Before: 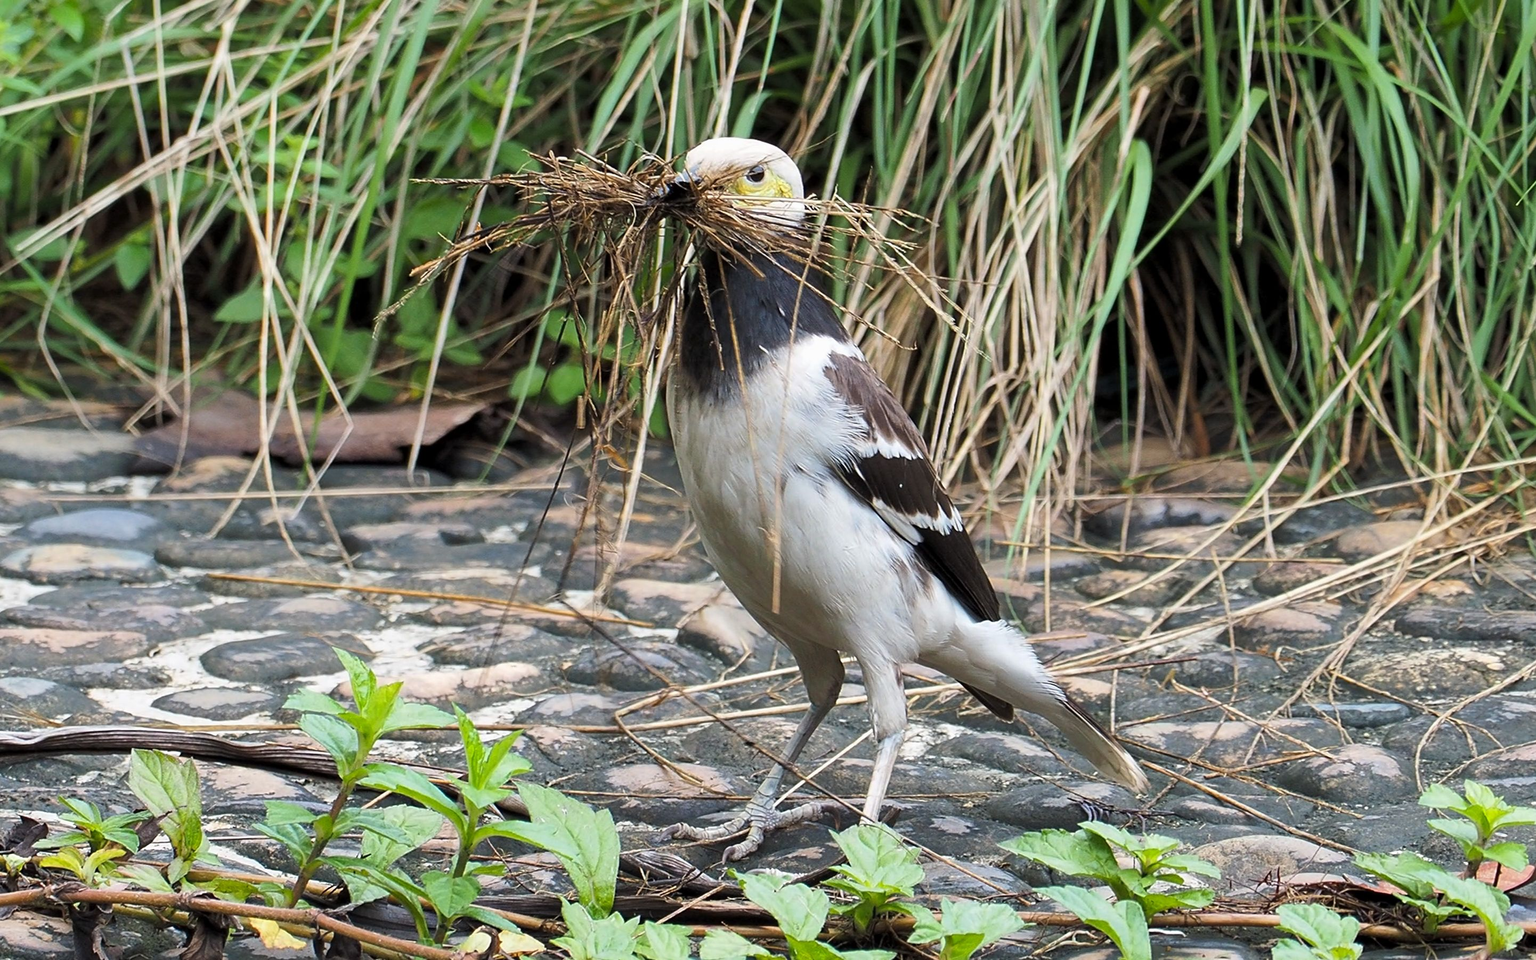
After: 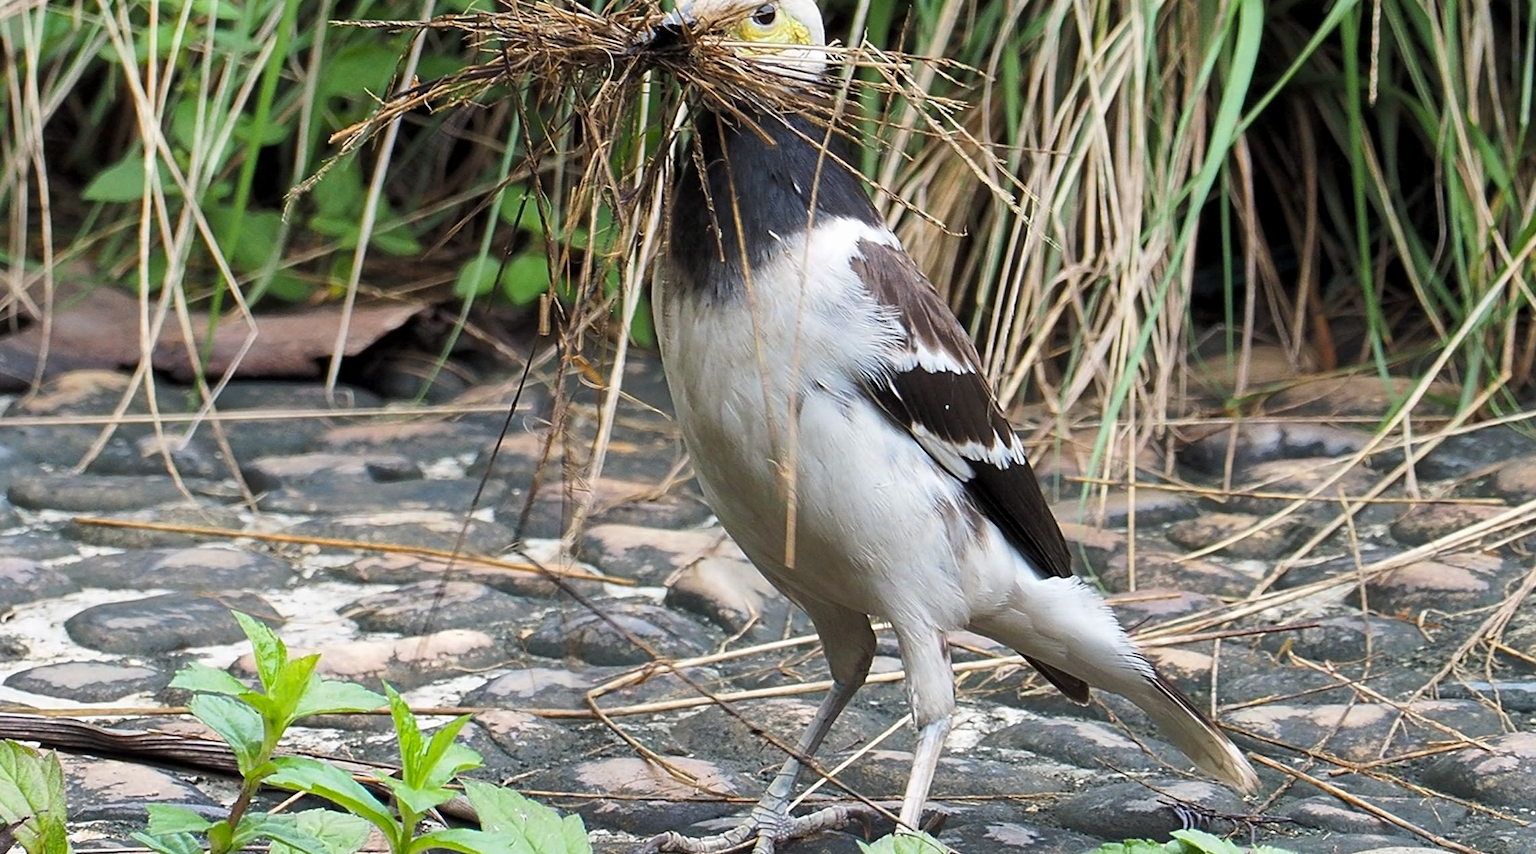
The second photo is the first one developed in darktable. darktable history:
crop: left 9.712%, top 16.928%, right 10.845%, bottom 12.332%
tone equalizer: on, module defaults
